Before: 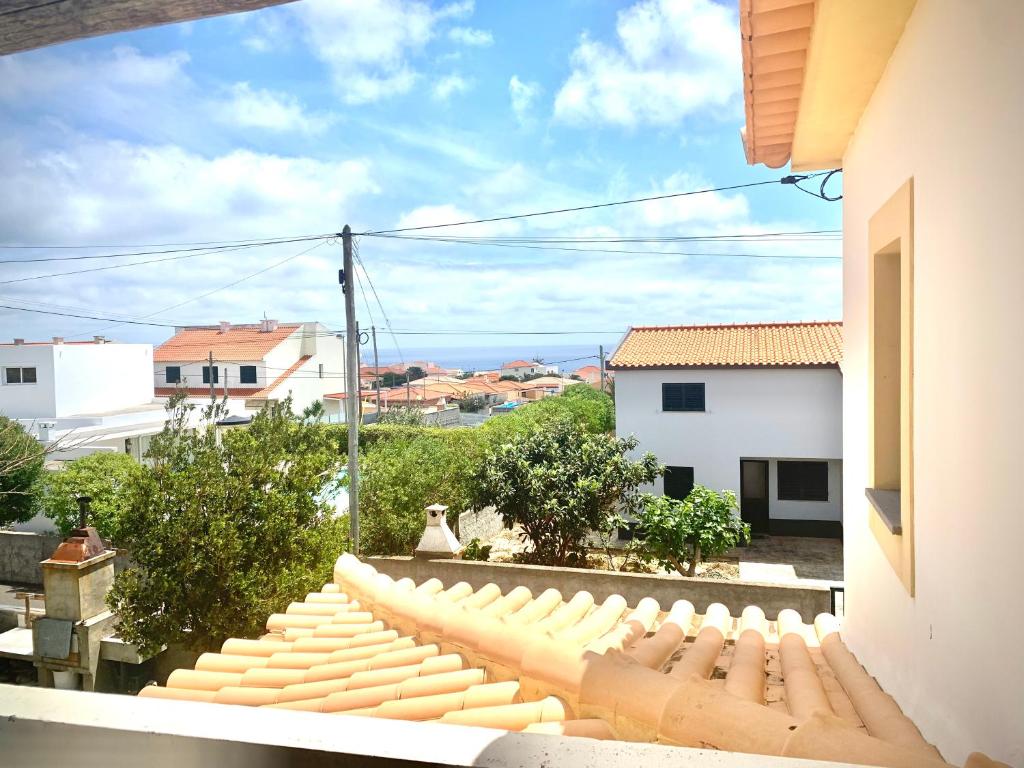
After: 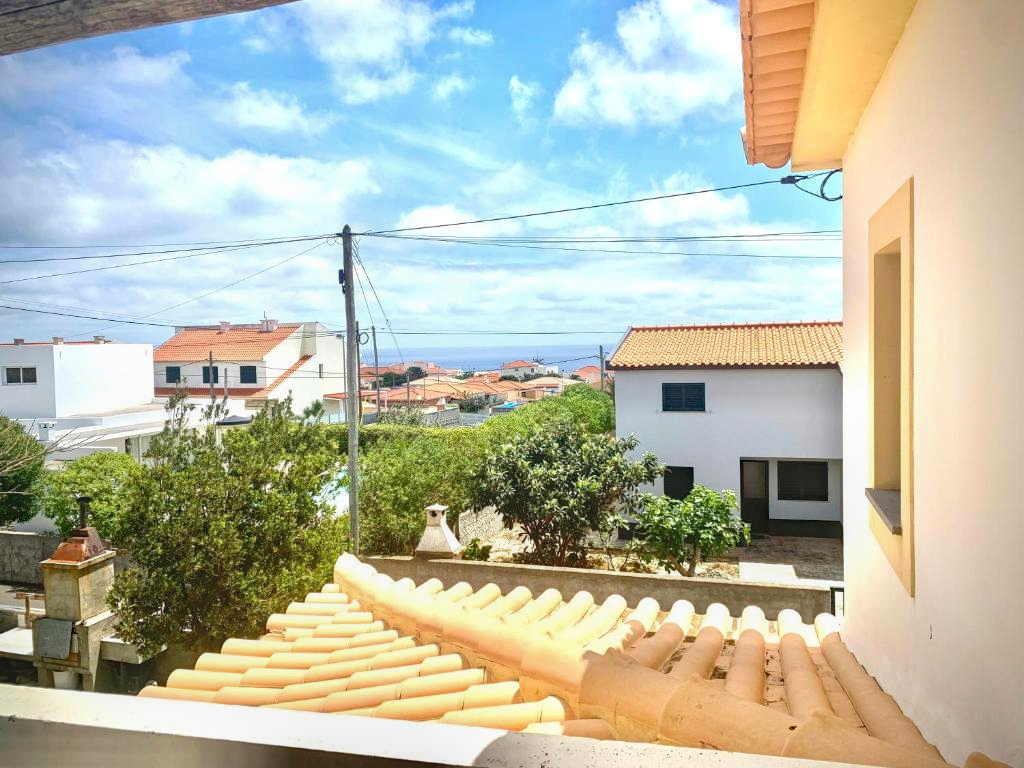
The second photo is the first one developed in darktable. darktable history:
haze removal: compatibility mode true, adaptive false
local contrast: detail 110%
